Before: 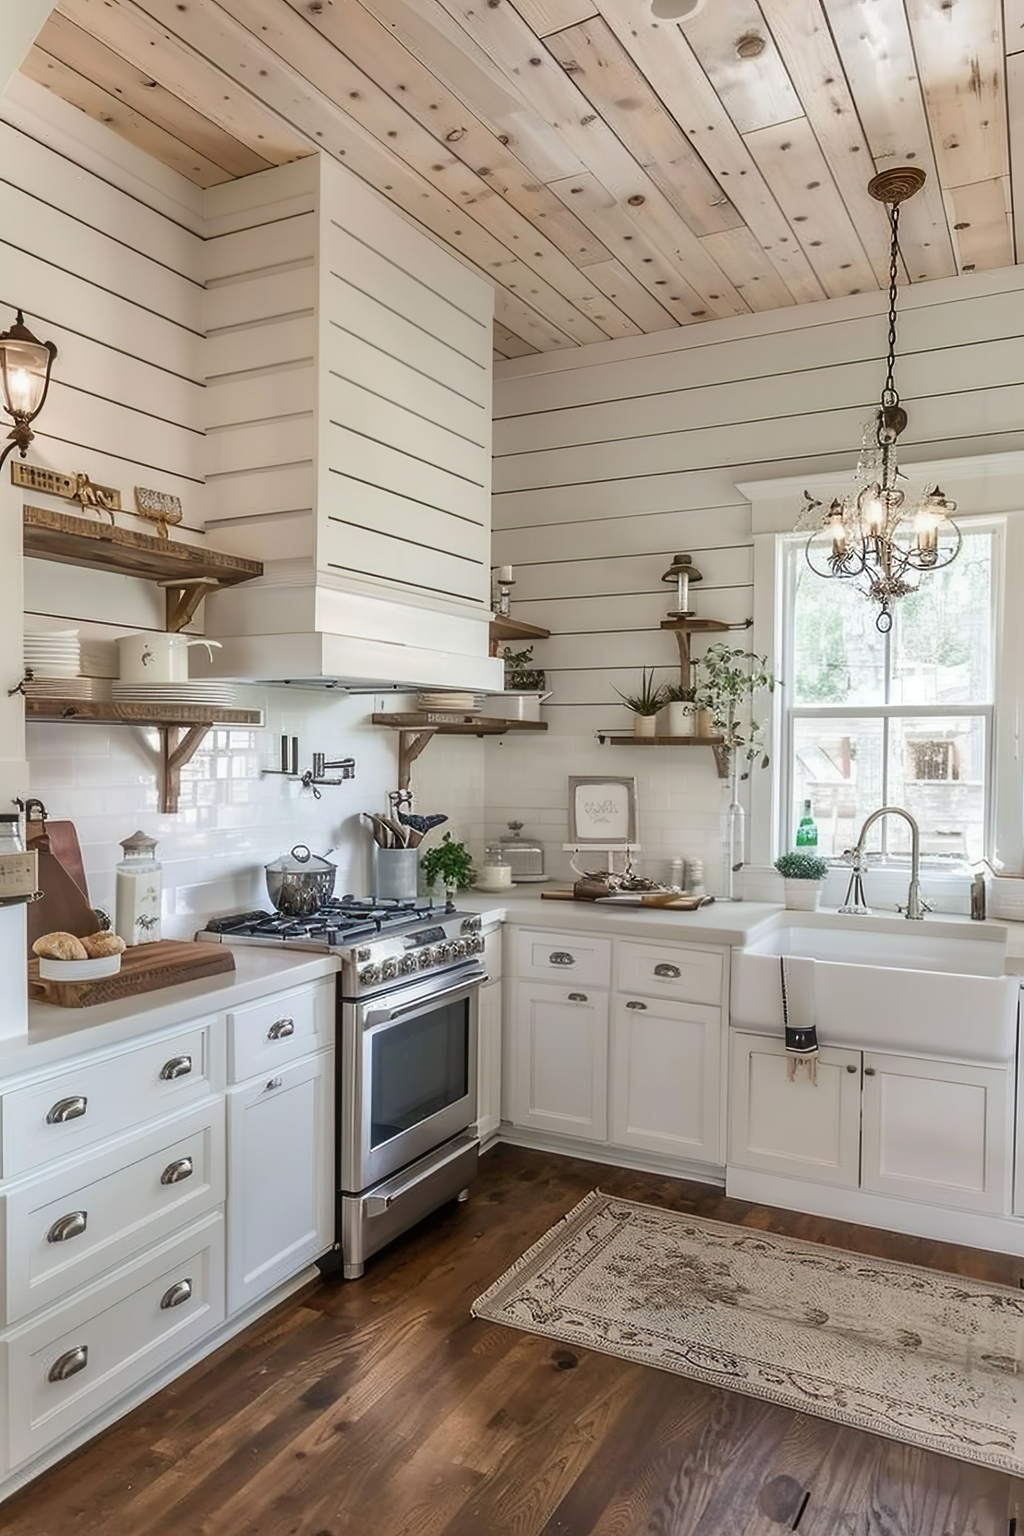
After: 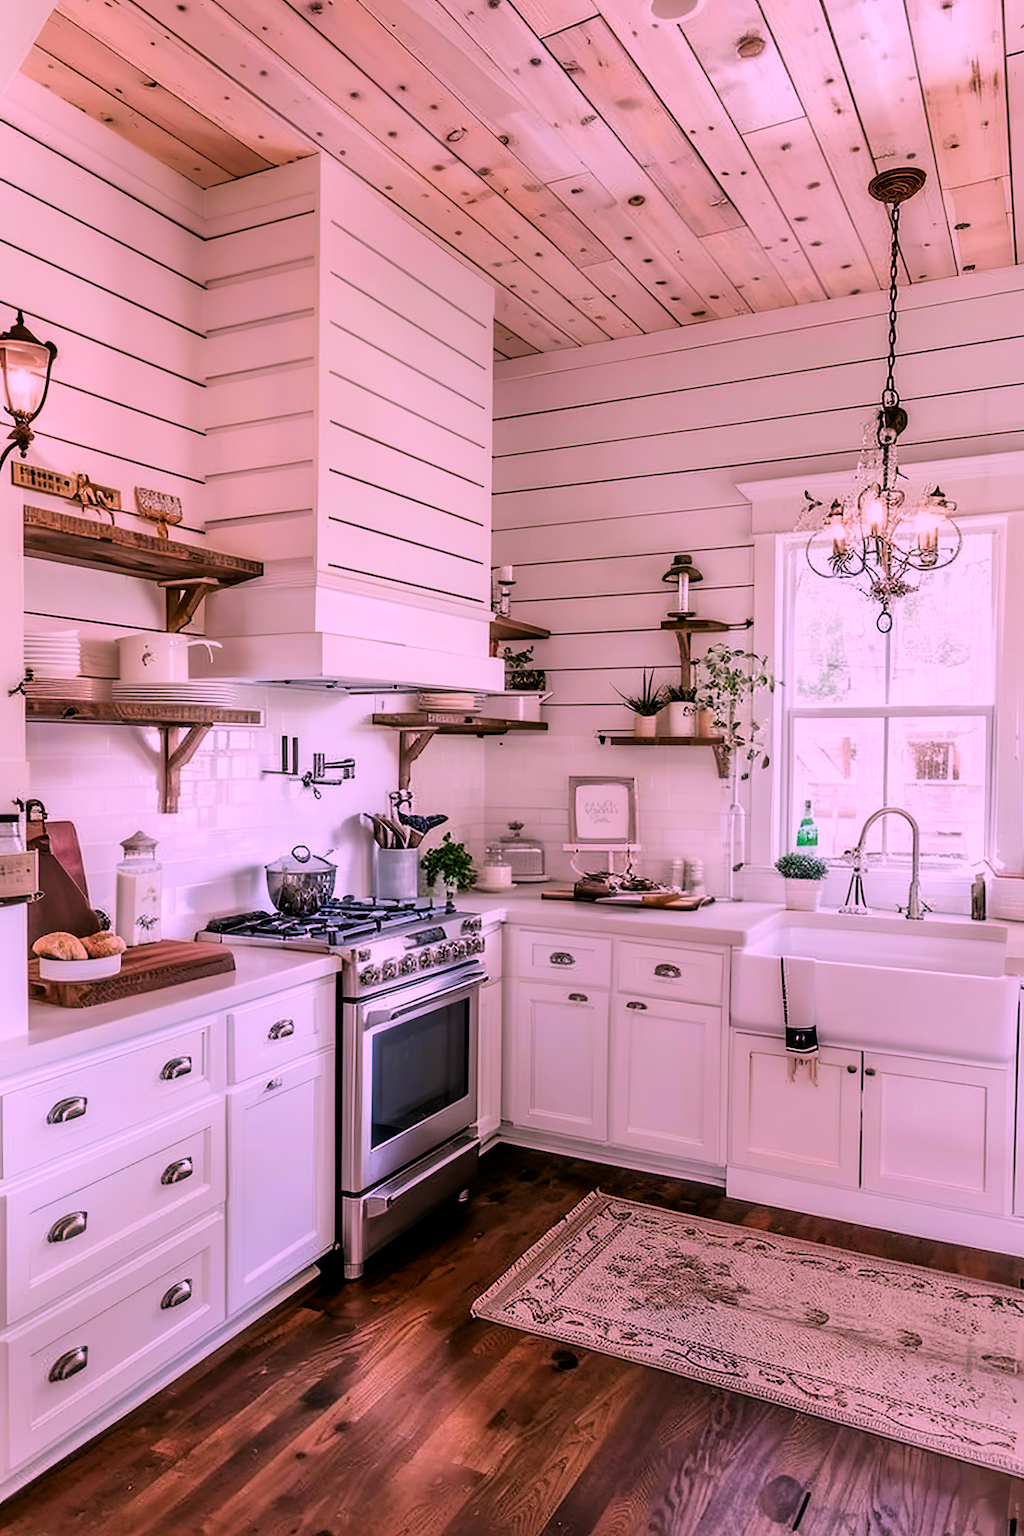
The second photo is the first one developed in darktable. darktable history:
filmic rgb: black relative exposure -5.08 EV, white relative exposure 3.53 EV, hardness 3.19, contrast 1.296, highlights saturation mix -48.79%
color correction: highlights a* 19.01, highlights b* -11.48, saturation 1.67
local contrast: mode bilateral grid, contrast 10, coarseness 24, detail 111%, midtone range 0.2
